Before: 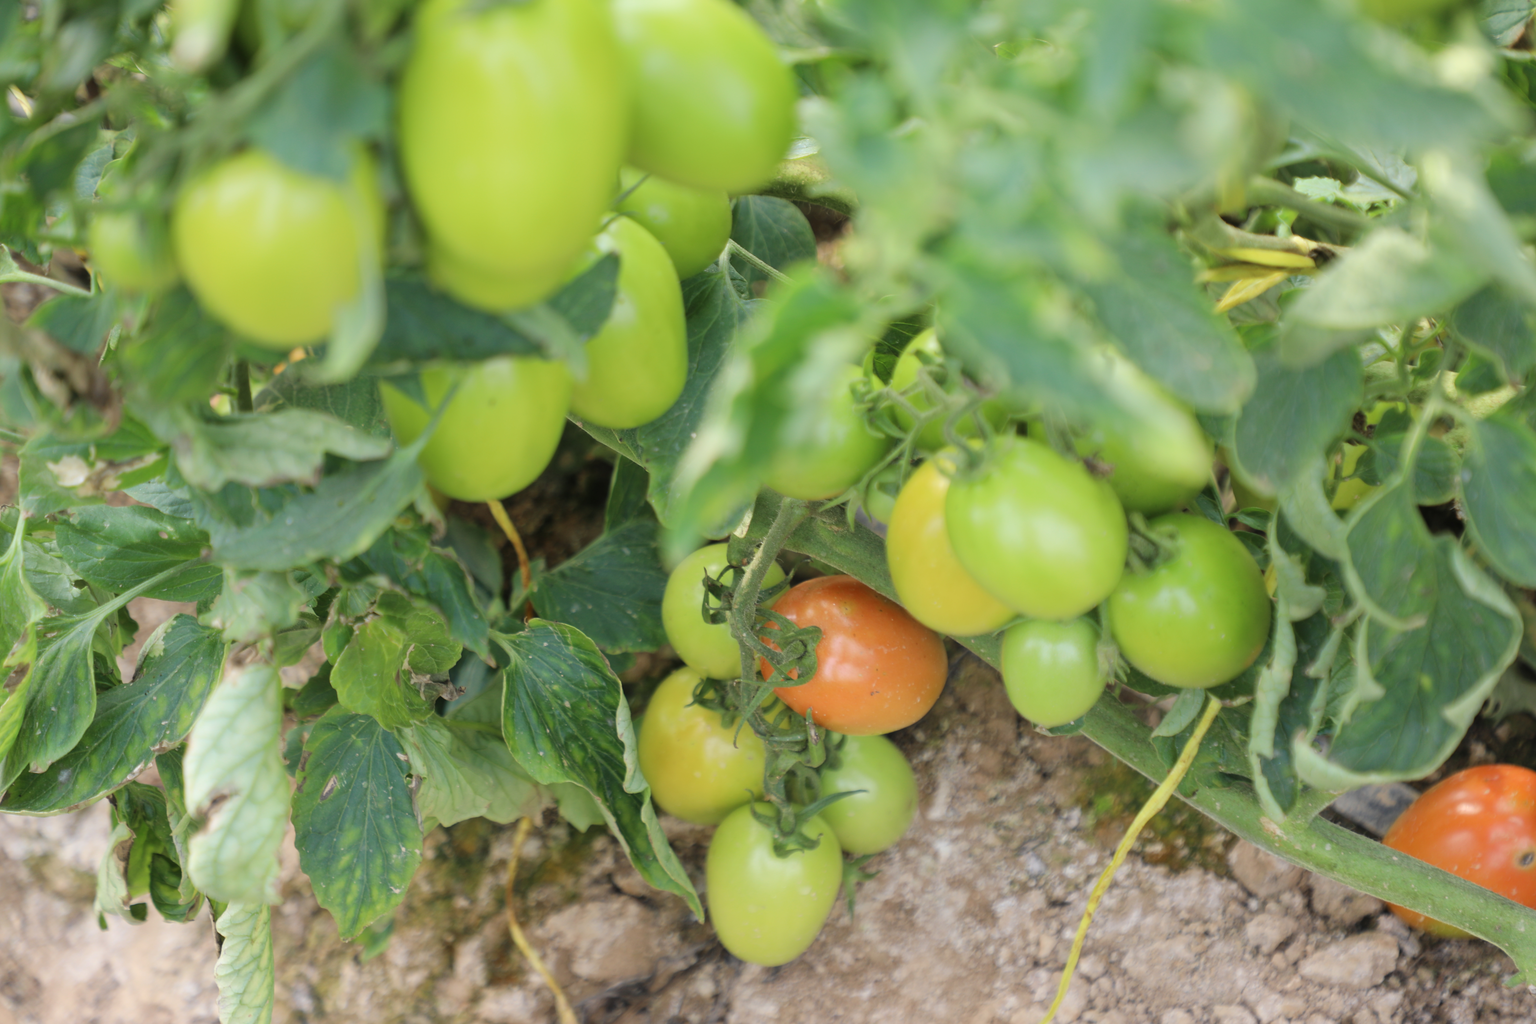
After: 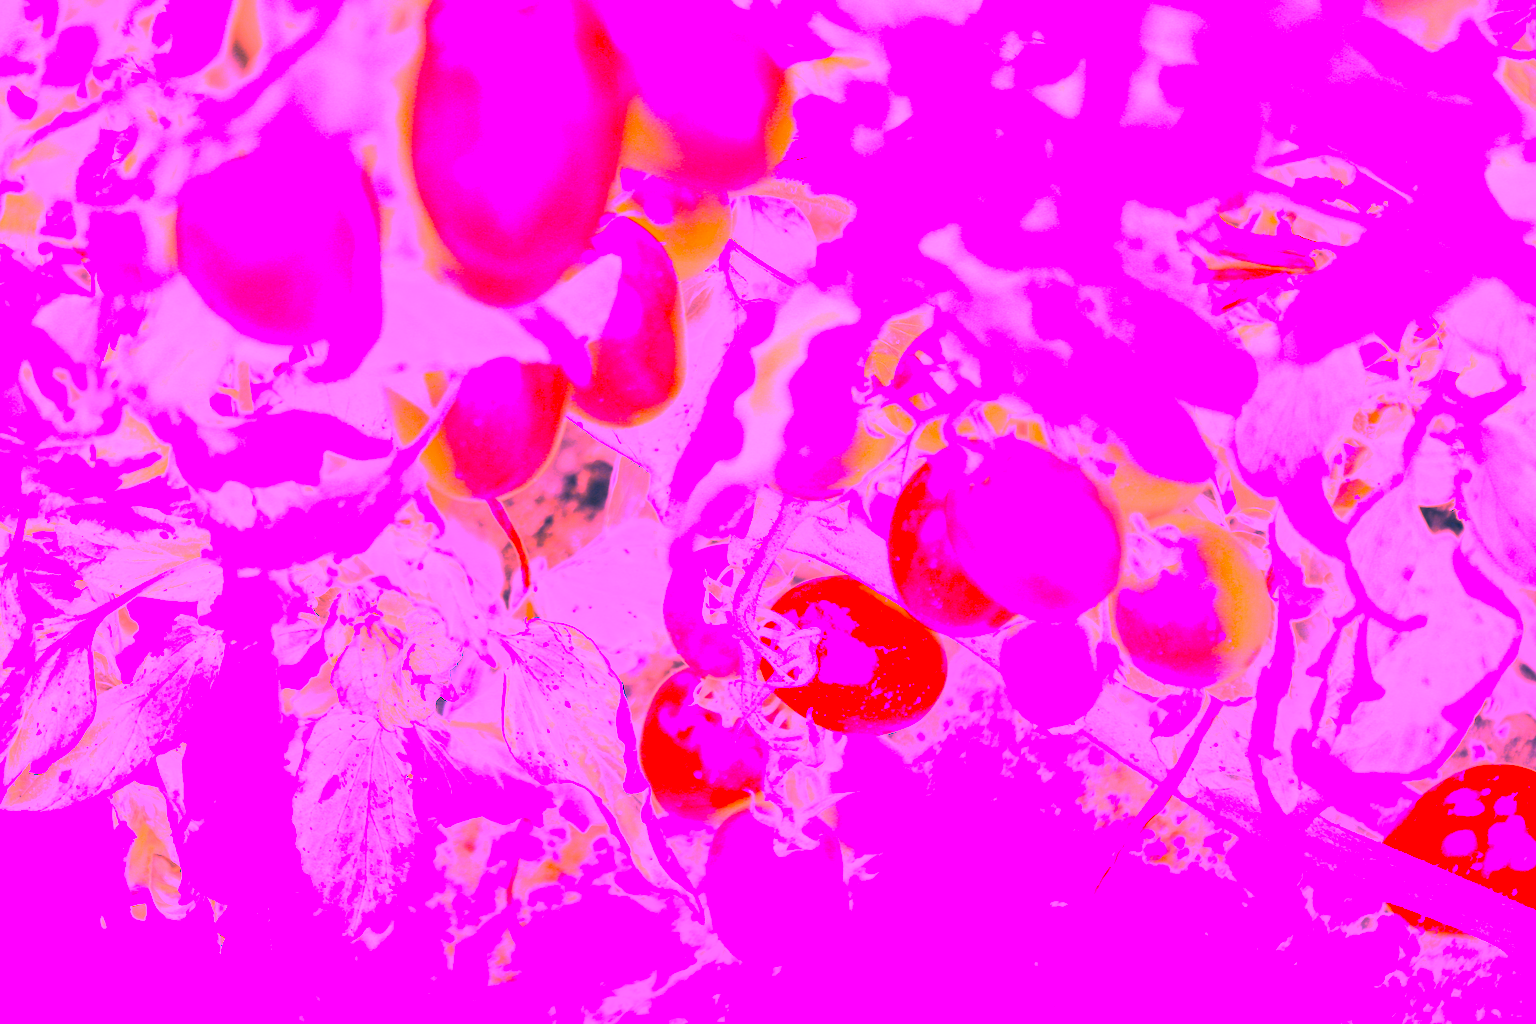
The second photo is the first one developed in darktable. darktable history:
rgb curve: mode RGB, independent channels
color correction: highlights a* -15.58, highlights b* 40, shadows a* -40, shadows b* -26.18
white balance: red 8, blue 8
